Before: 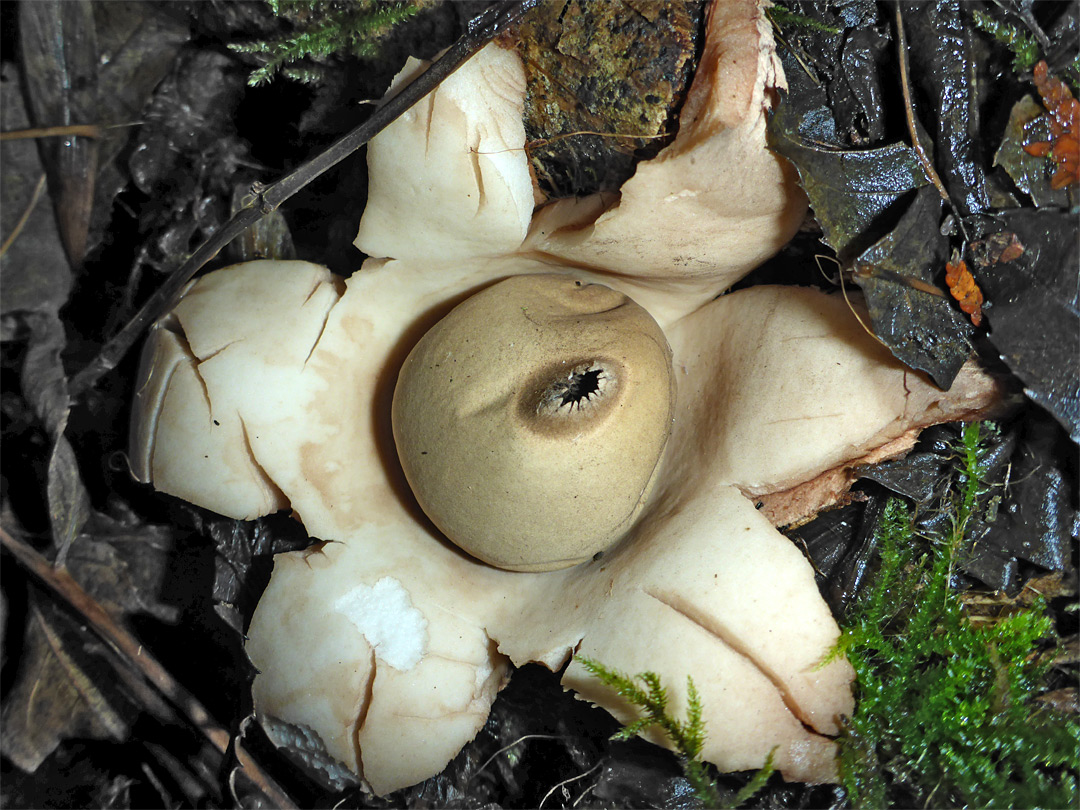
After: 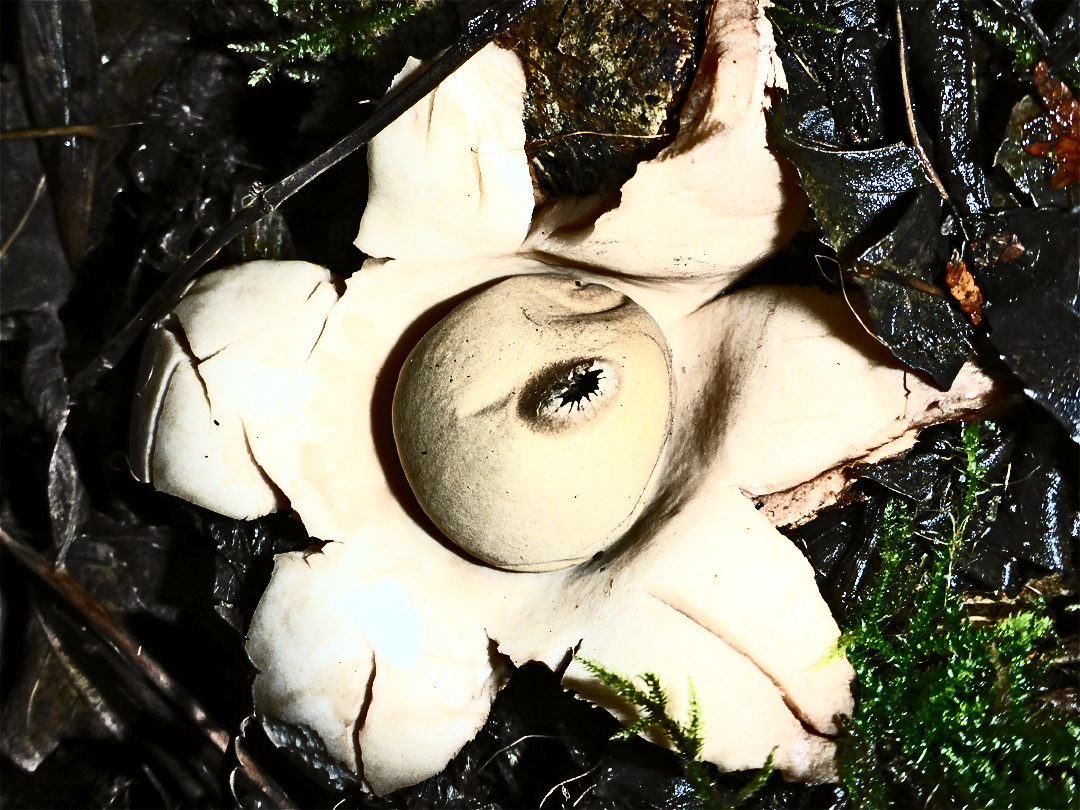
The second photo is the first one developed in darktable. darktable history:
contrast brightness saturation: contrast 0.93, brightness 0.2
color correction: highlights a* 3.12, highlights b* -1.55, shadows a* -0.101, shadows b* 2.52, saturation 0.98
